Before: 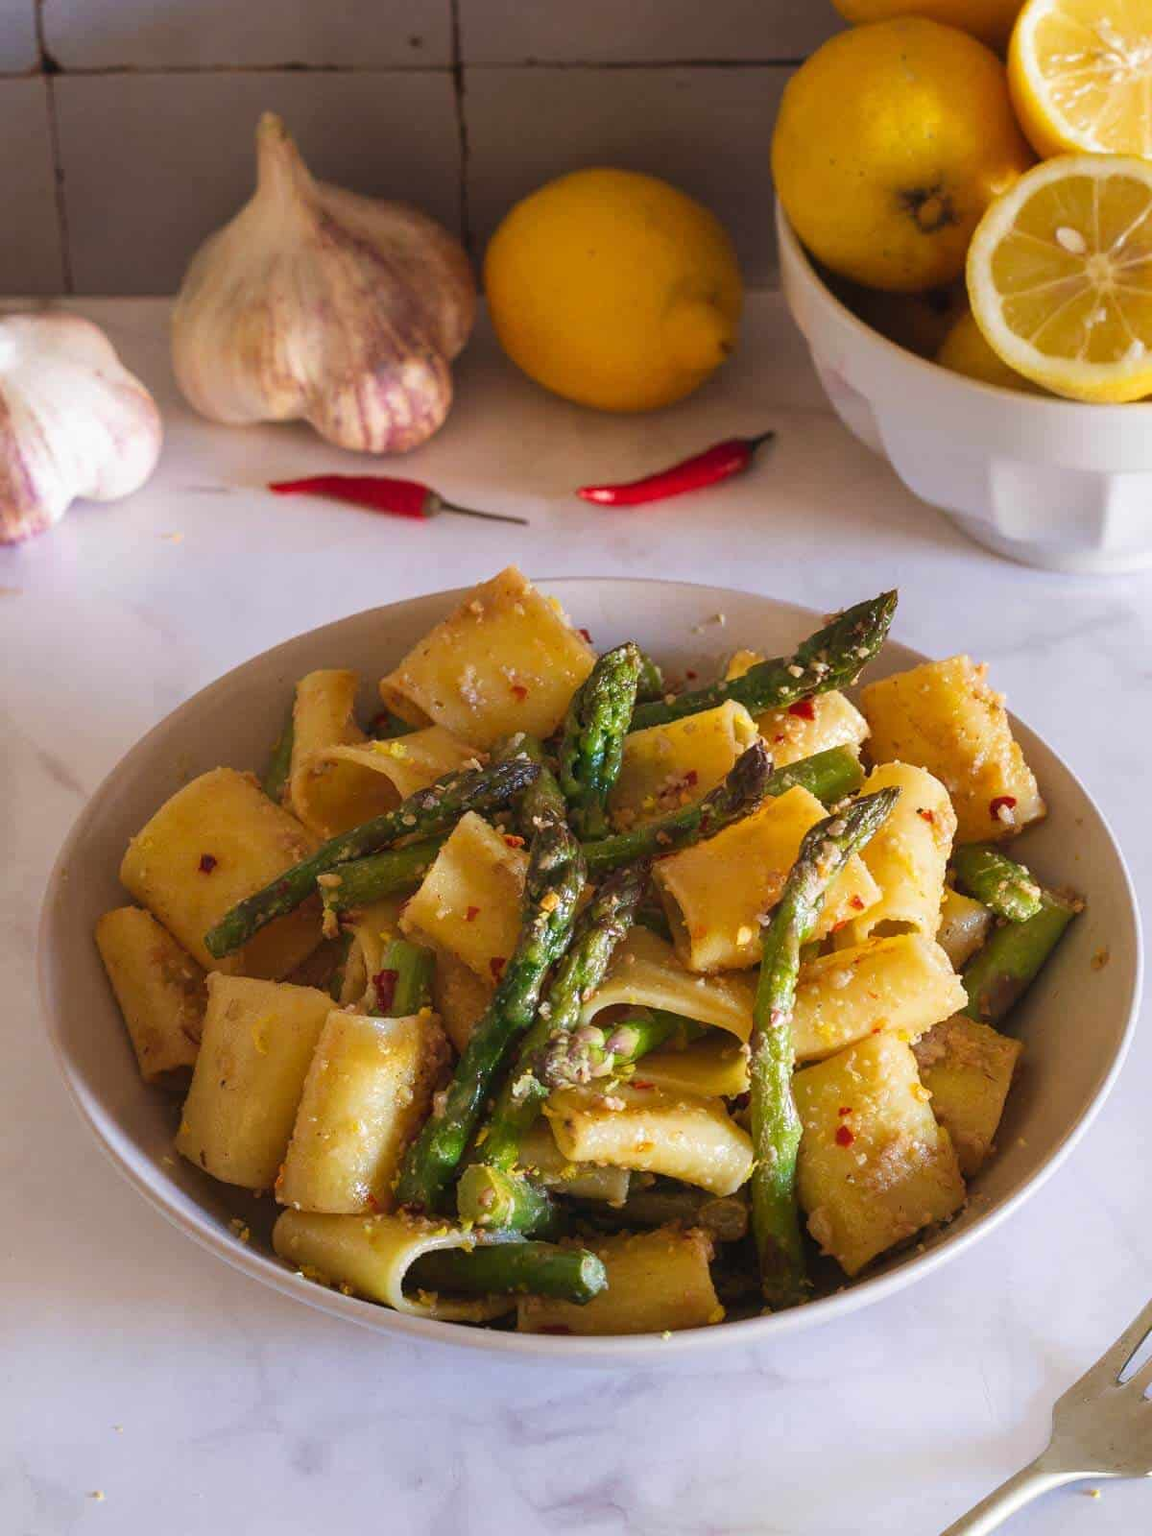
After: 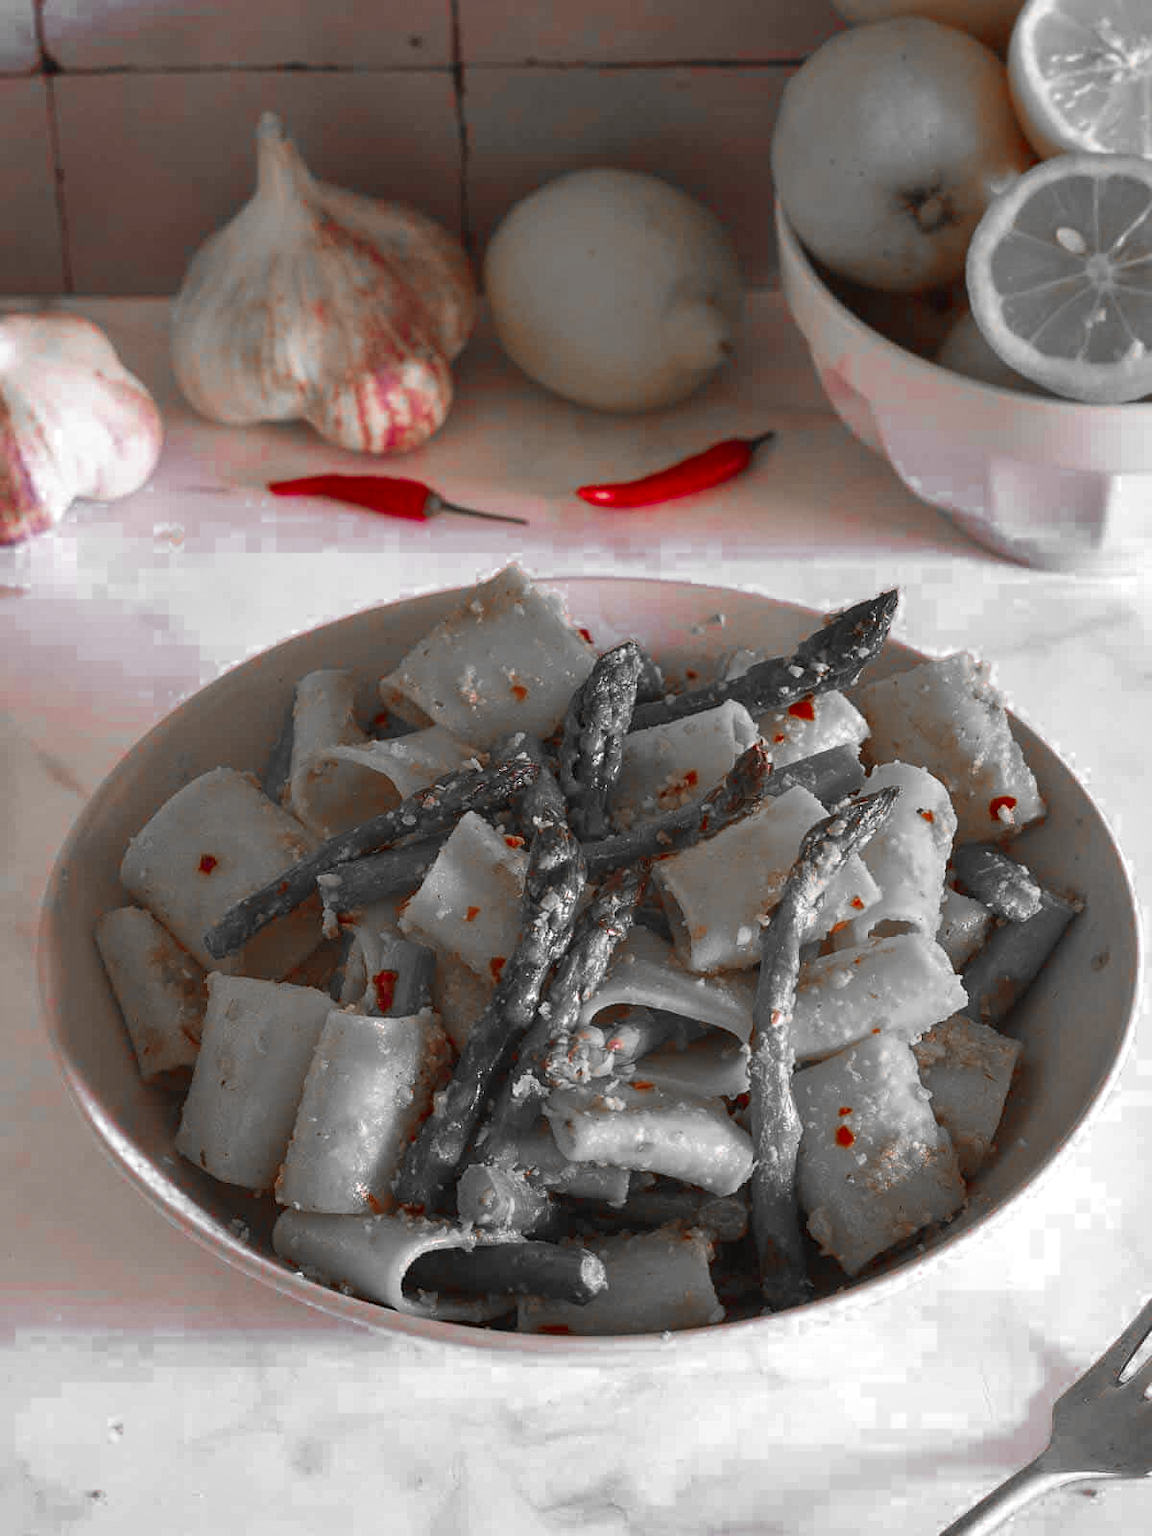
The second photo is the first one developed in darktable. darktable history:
color zones: curves: ch0 [(0, 0.352) (0.143, 0.407) (0.286, 0.386) (0.429, 0.431) (0.571, 0.829) (0.714, 0.853) (0.857, 0.833) (1, 0.352)]; ch1 [(0, 0.604) (0.072, 0.726) (0.096, 0.608) (0.205, 0.007) (0.571, -0.006) (0.839, -0.013) (0.857, -0.012) (1, 0.604)]
sharpen: radius 1.272, amount 0.305, threshold 0
shadows and highlights: highlights color adjustment 0%, low approximation 0.01, soften with gaussian
